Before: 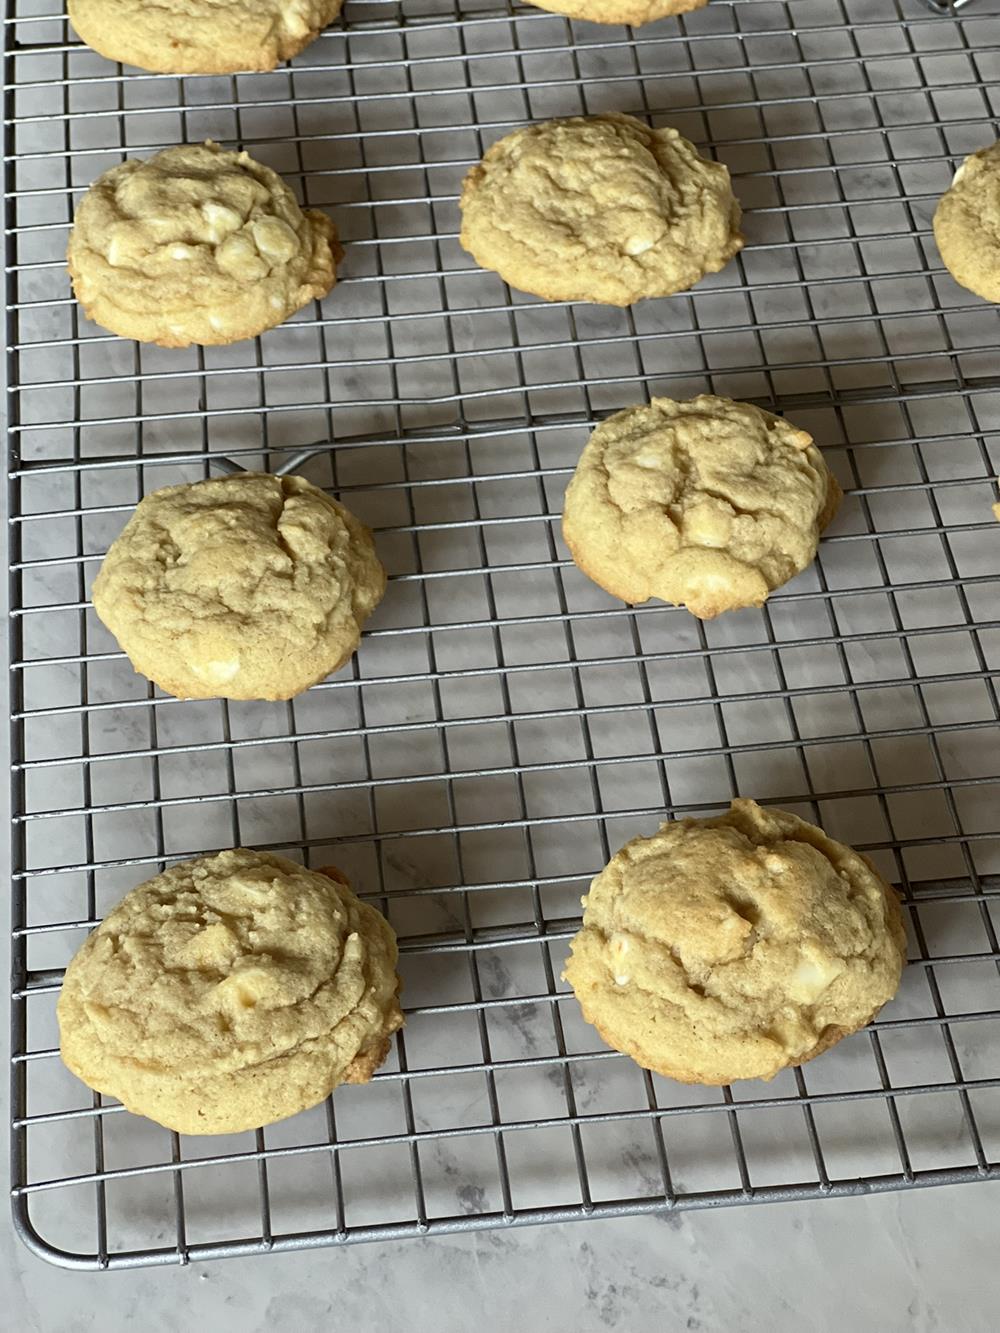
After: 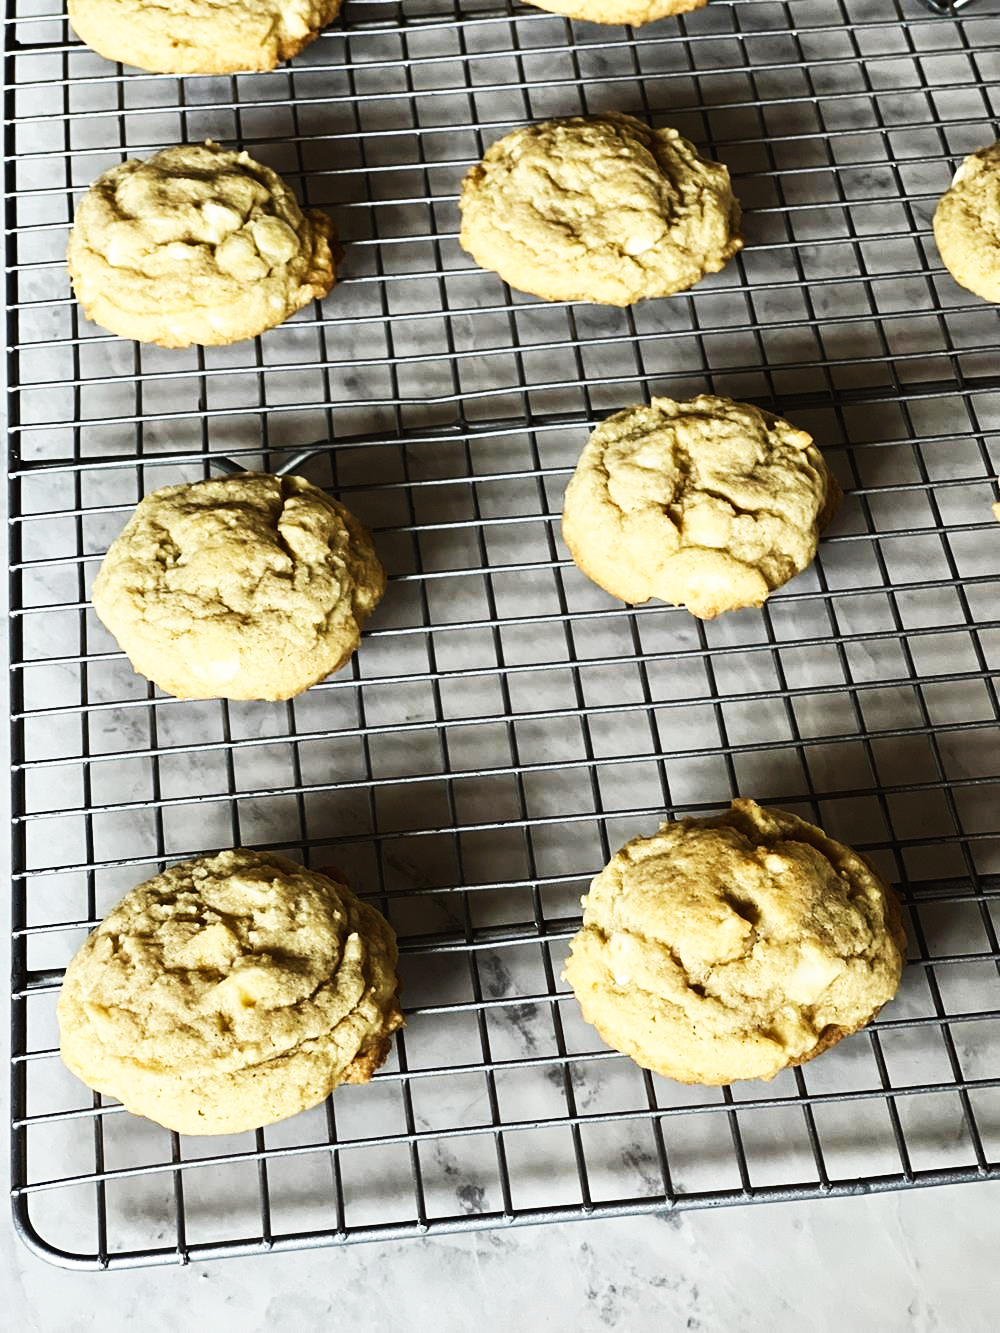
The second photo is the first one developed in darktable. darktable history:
exposure: black level correction -0.017, exposure -1.097 EV, compensate exposure bias true, compensate highlight preservation false
base curve: curves: ch0 [(0, 0) (0.007, 0.004) (0.027, 0.03) (0.046, 0.07) (0.207, 0.54) (0.442, 0.872) (0.673, 0.972) (1, 1)], preserve colors none
tone equalizer: -8 EV -1.1 EV, -7 EV -0.996 EV, -6 EV -0.862 EV, -5 EV -0.543 EV, -3 EV 0.591 EV, -2 EV 0.861 EV, -1 EV 0.988 EV, +0 EV 1.08 EV, edges refinement/feathering 500, mask exposure compensation -1.57 EV, preserve details no
